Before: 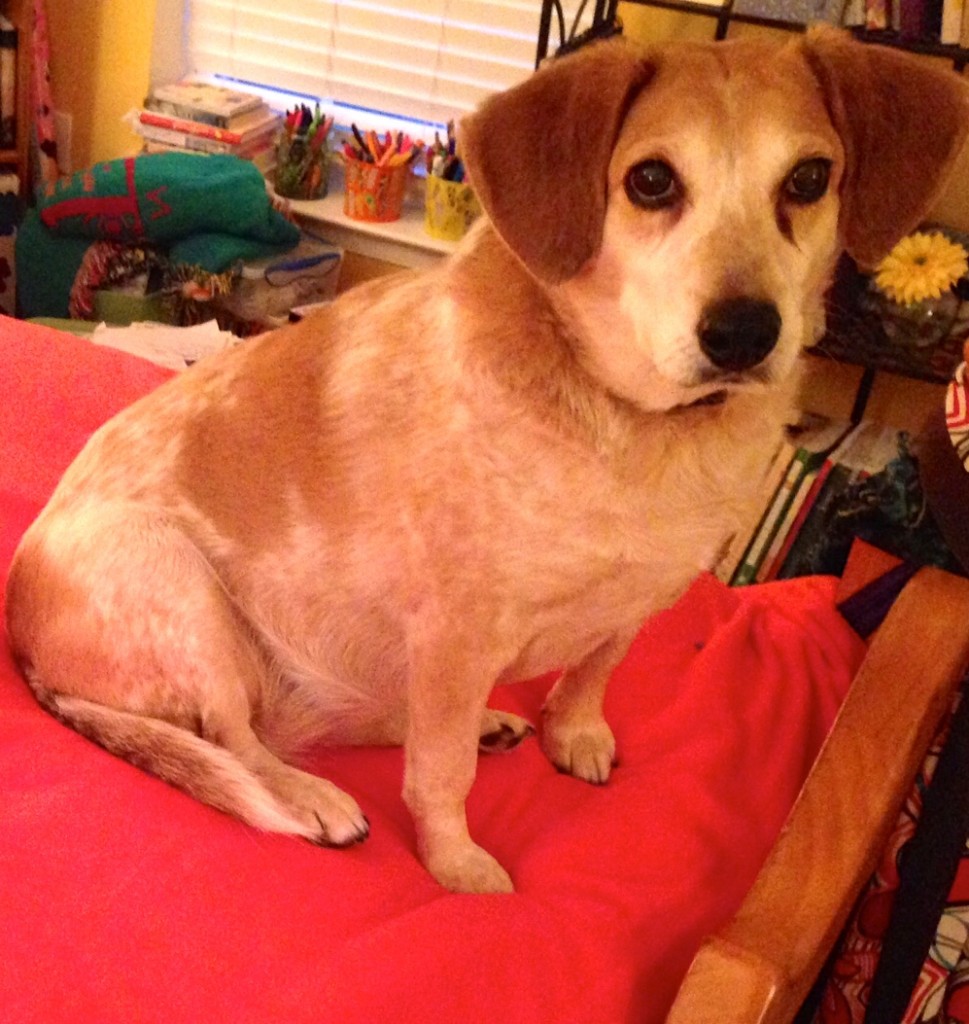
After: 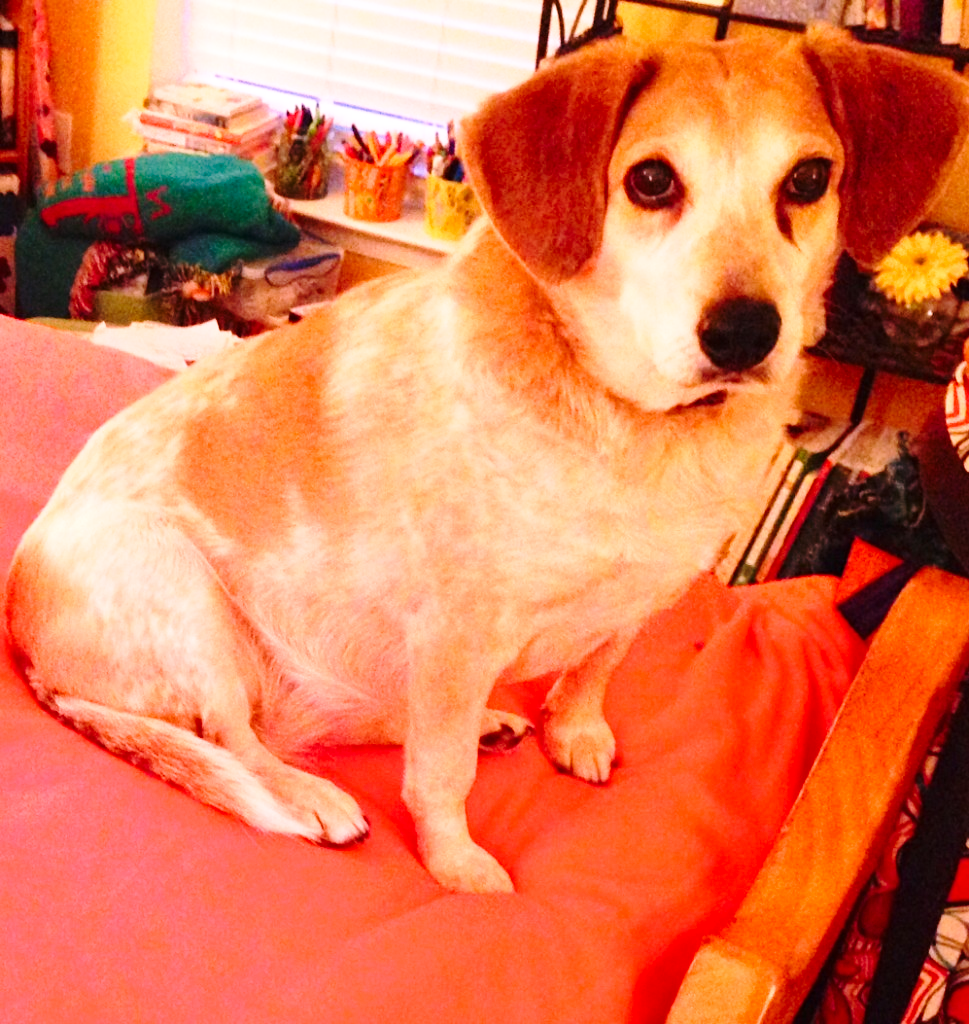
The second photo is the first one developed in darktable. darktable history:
rotate and perspective: crop left 0, crop top 0
white balance: red 1.188, blue 1.11
base curve: curves: ch0 [(0, 0) (0.028, 0.03) (0.121, 0.232) (0.46, 0.748) (0.859, 0.968) (1, 1)], preserve colors none
